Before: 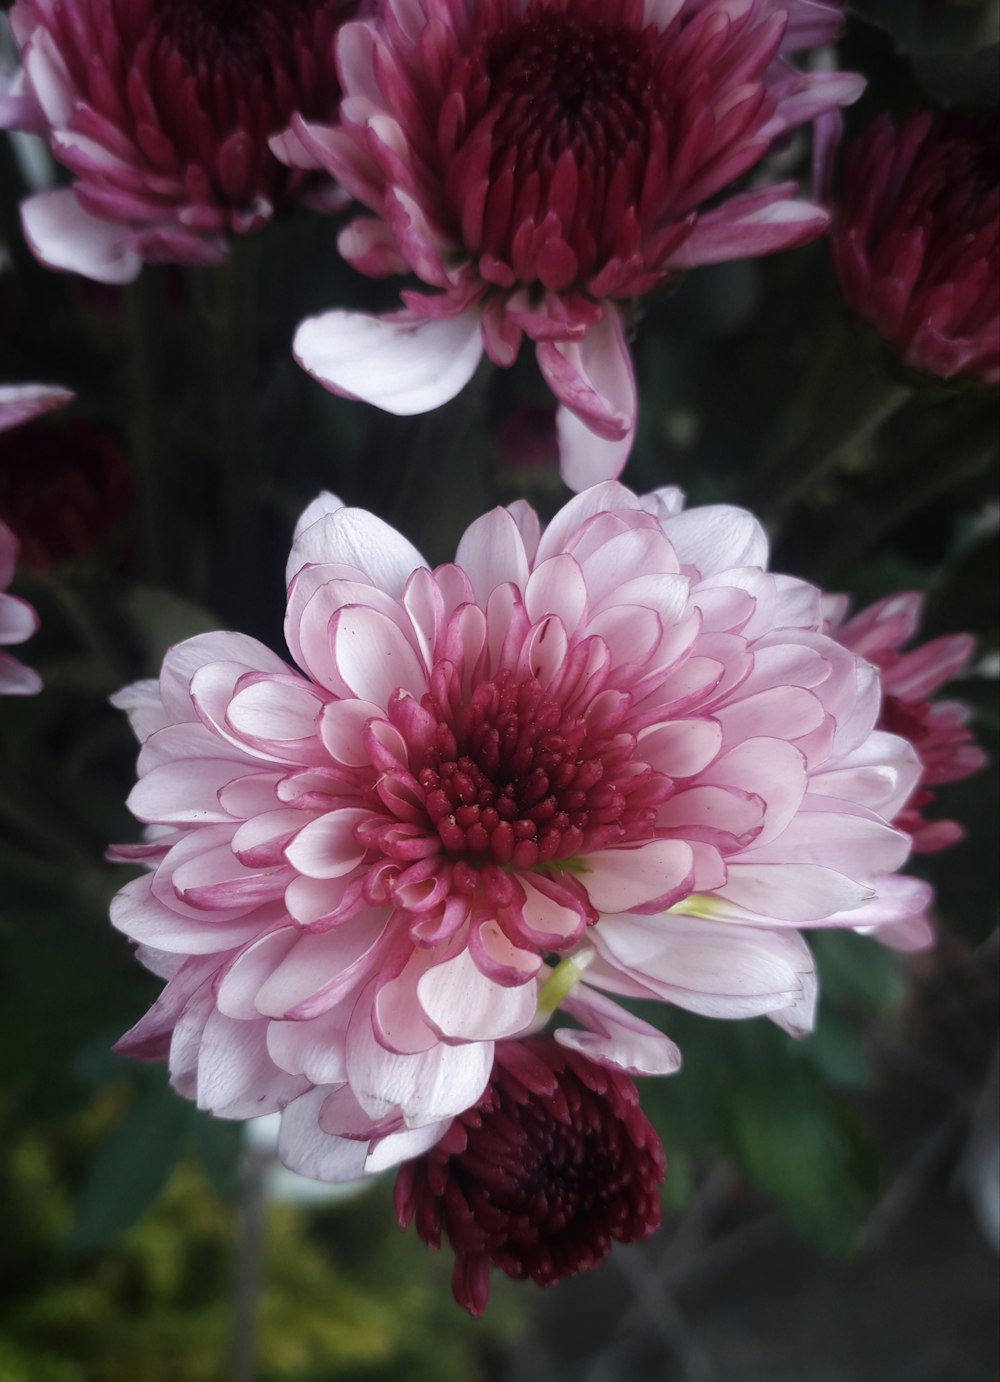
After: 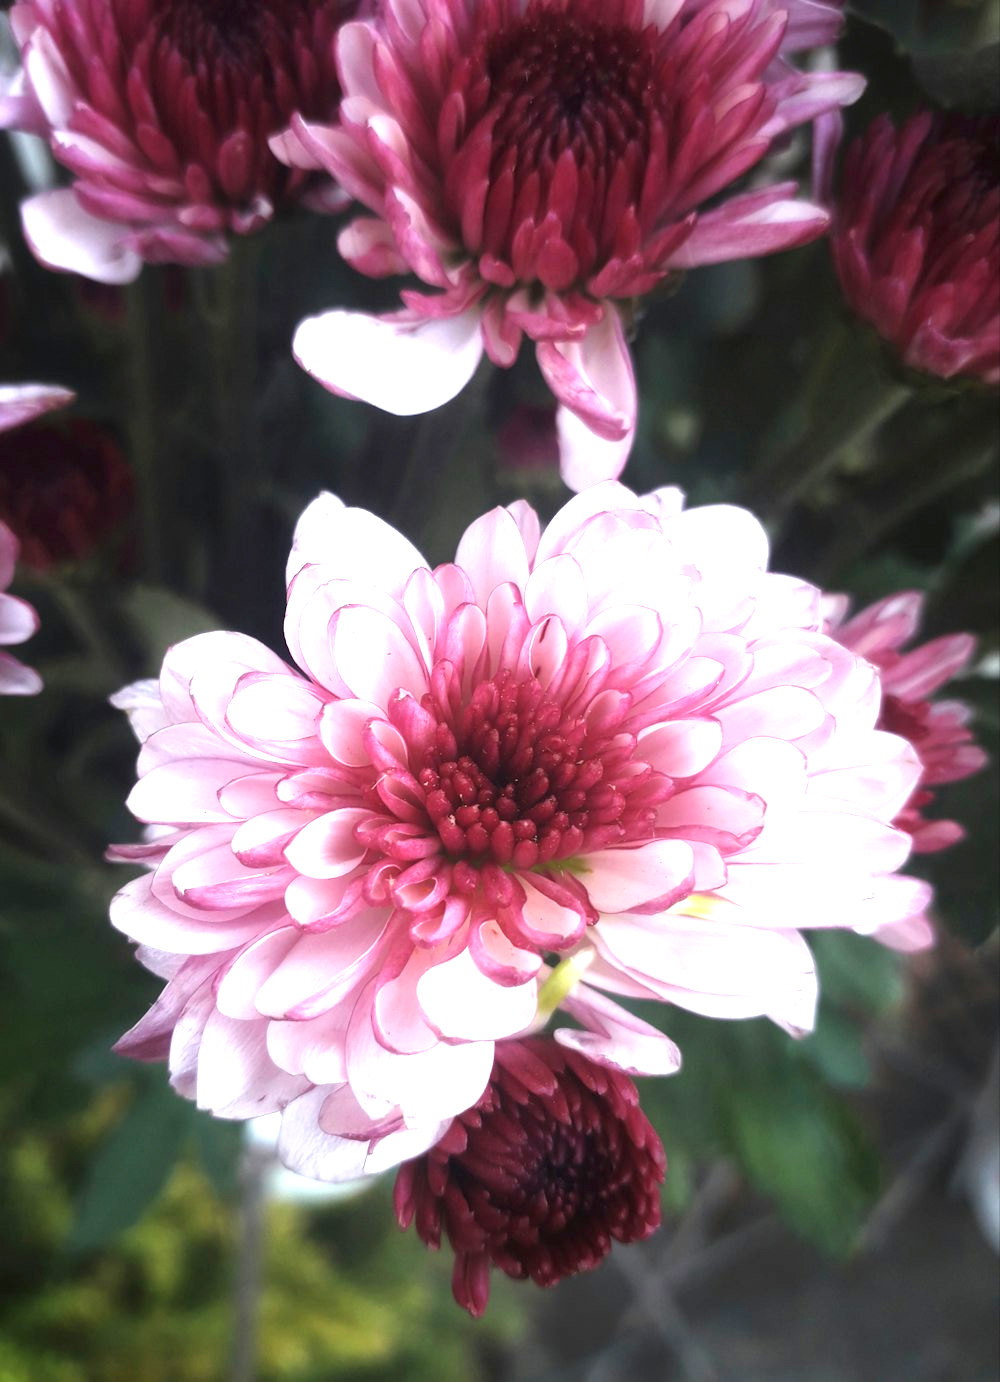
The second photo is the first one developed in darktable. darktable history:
exposure: black level correction 0, exposure 1.384 EV, compensate highlight preservation false
